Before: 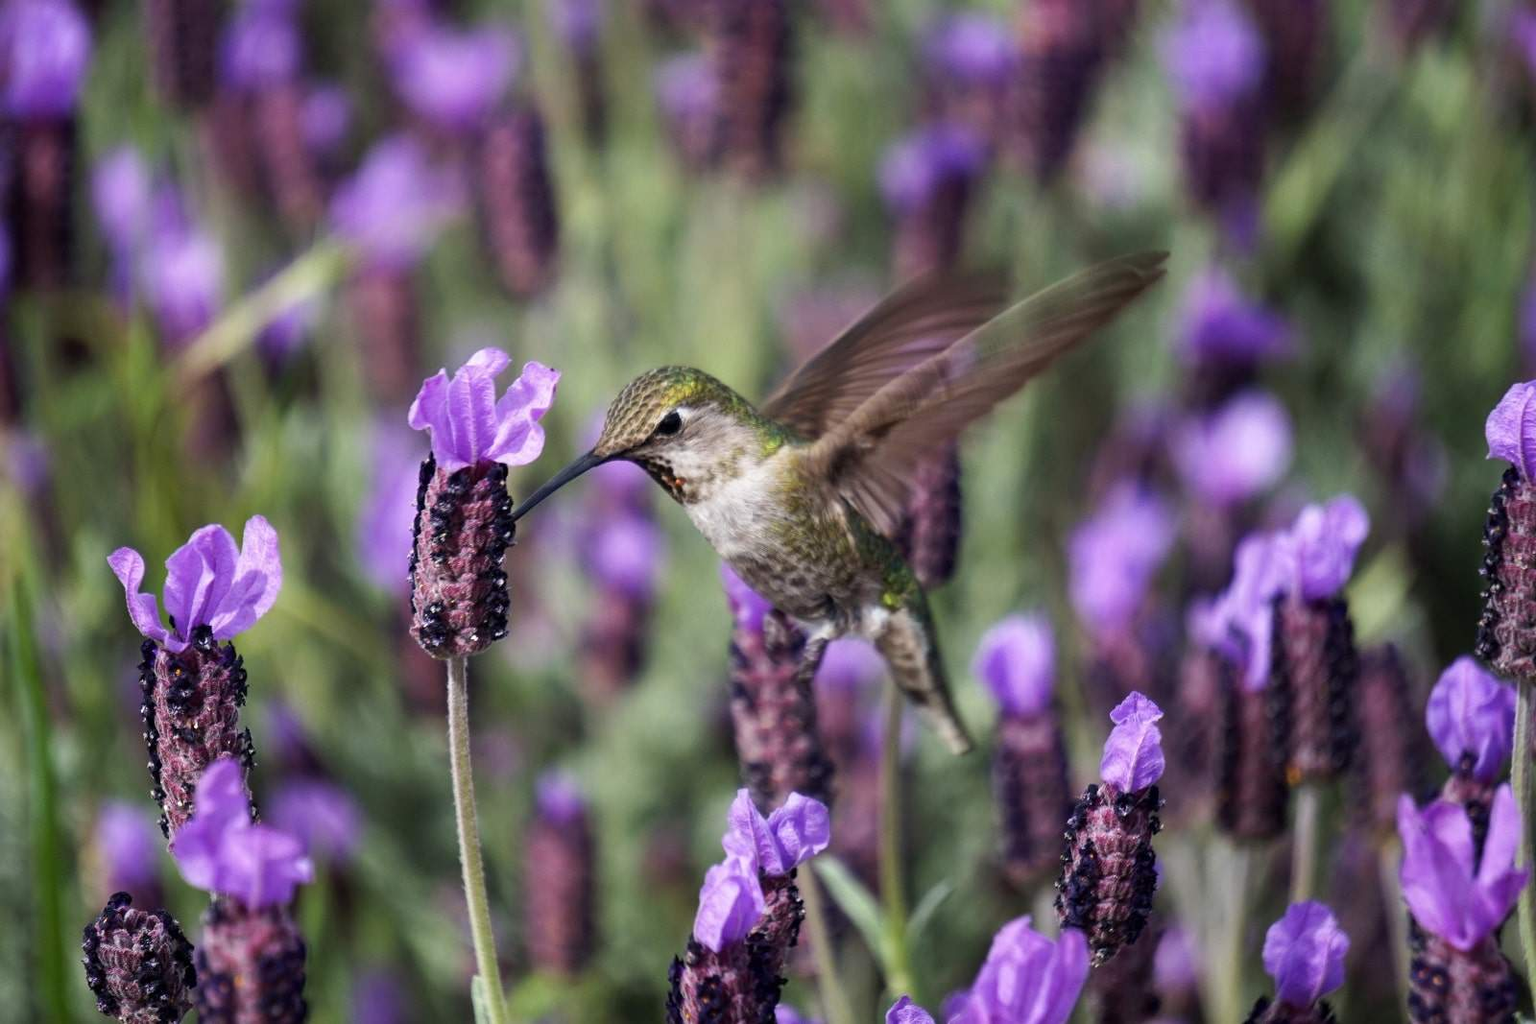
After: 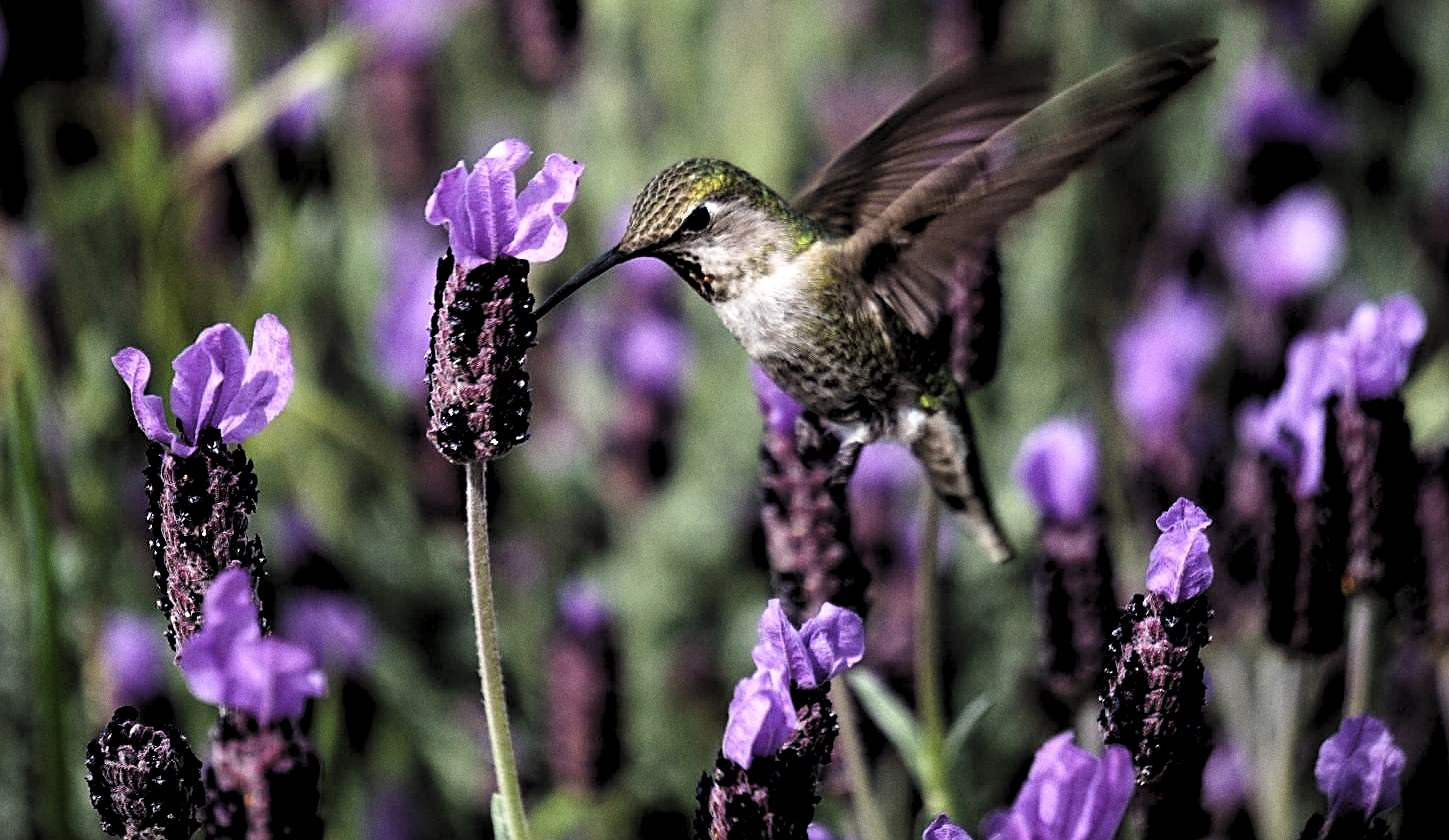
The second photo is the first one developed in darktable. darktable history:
sharpen: on, module defaults
vignetting: fall-off start 100%, brightness -0.282, width/height ratio 1.31
levels: levels [0.182, 0.542, 0.902]
grain: coarseness 0.09 ISO
crop: top 20.916%, right 9.437%, bottom 0.316%
filmic rgb: black relative exposure -16 EV, white relative exposure 2.93 EV, hardness 10.04, color science v6 (2022)
